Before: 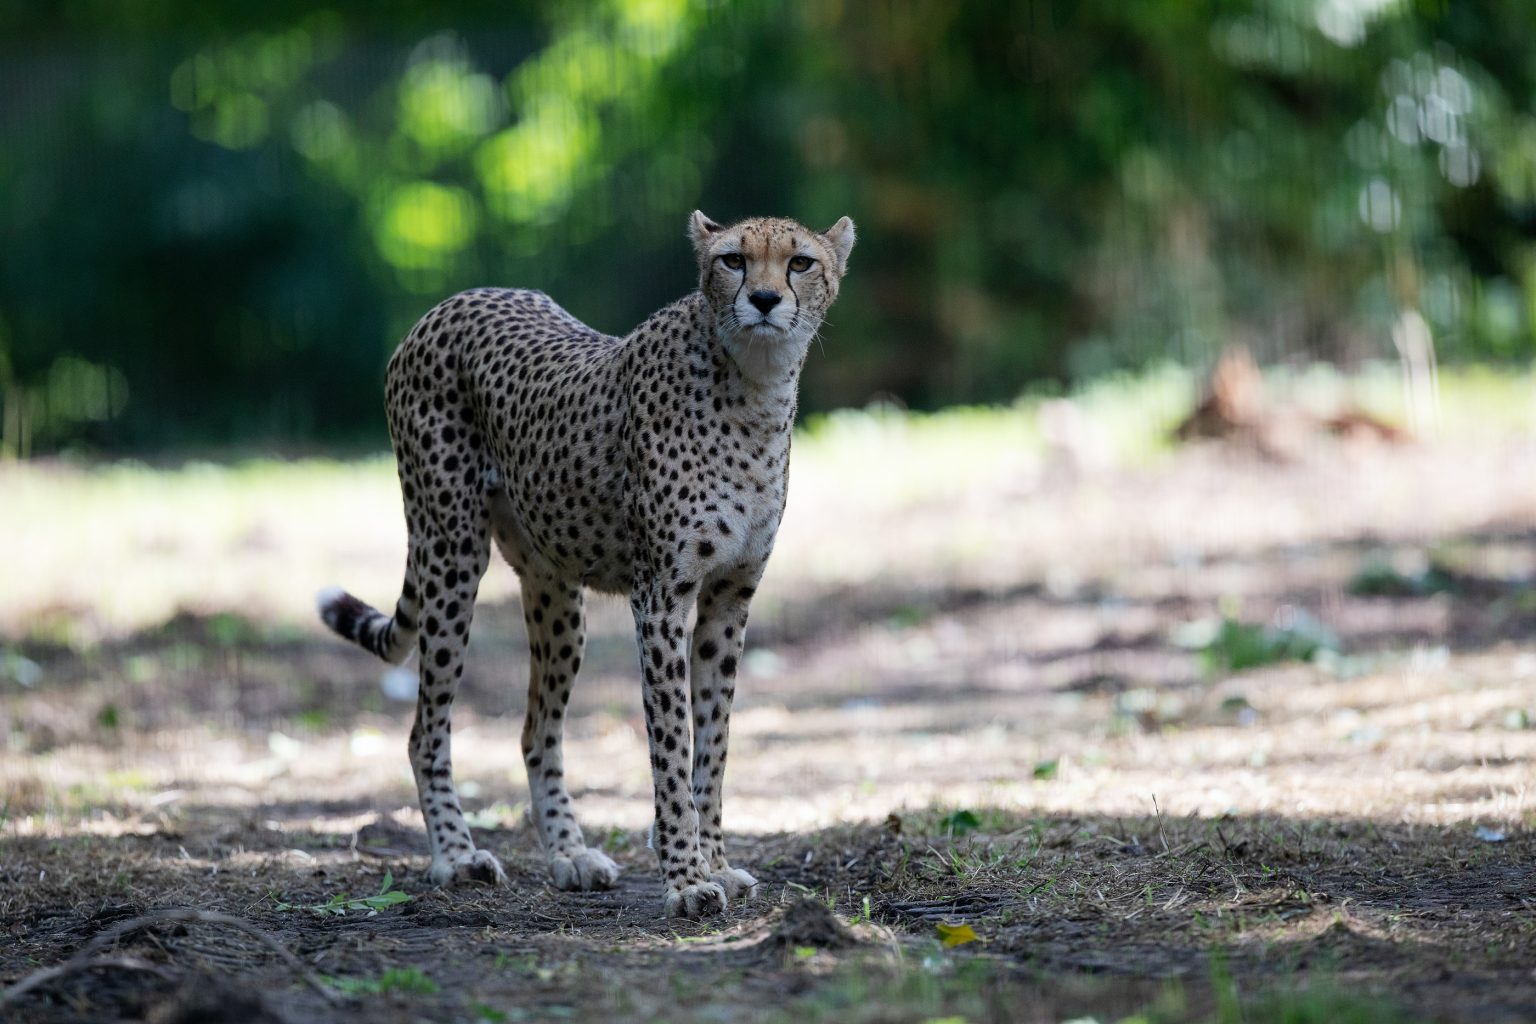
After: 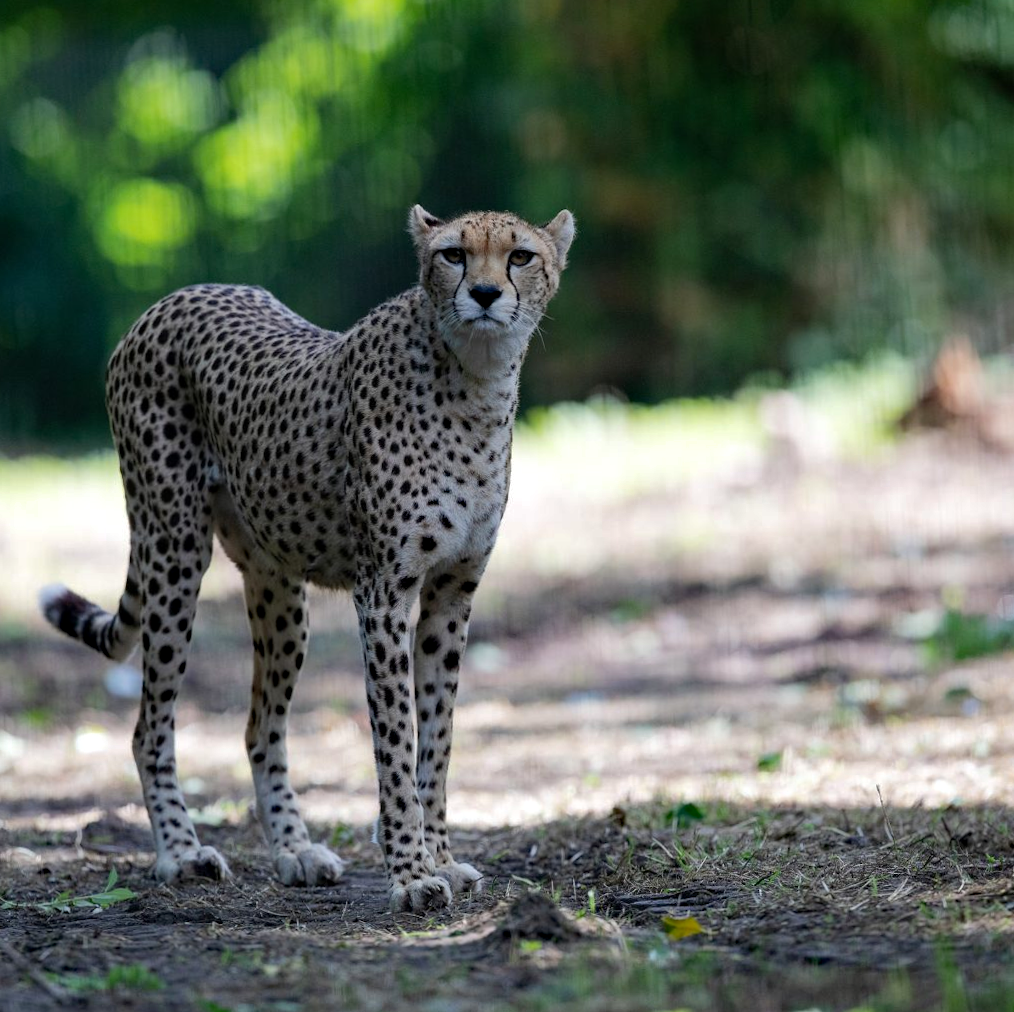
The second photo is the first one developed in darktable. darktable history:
rotate and perspective: rotation -0.45°, automatic cropping original format, crop left 0.008, crop right 0.992, crop top 0.012, crop bottom 0.988
haze removal: compatibility mode true, adaptive false
crop and rotate: left 17.732%, right 15.423%
shadows and highlights: shadows 10, white point adjustment 1, highlights -40
